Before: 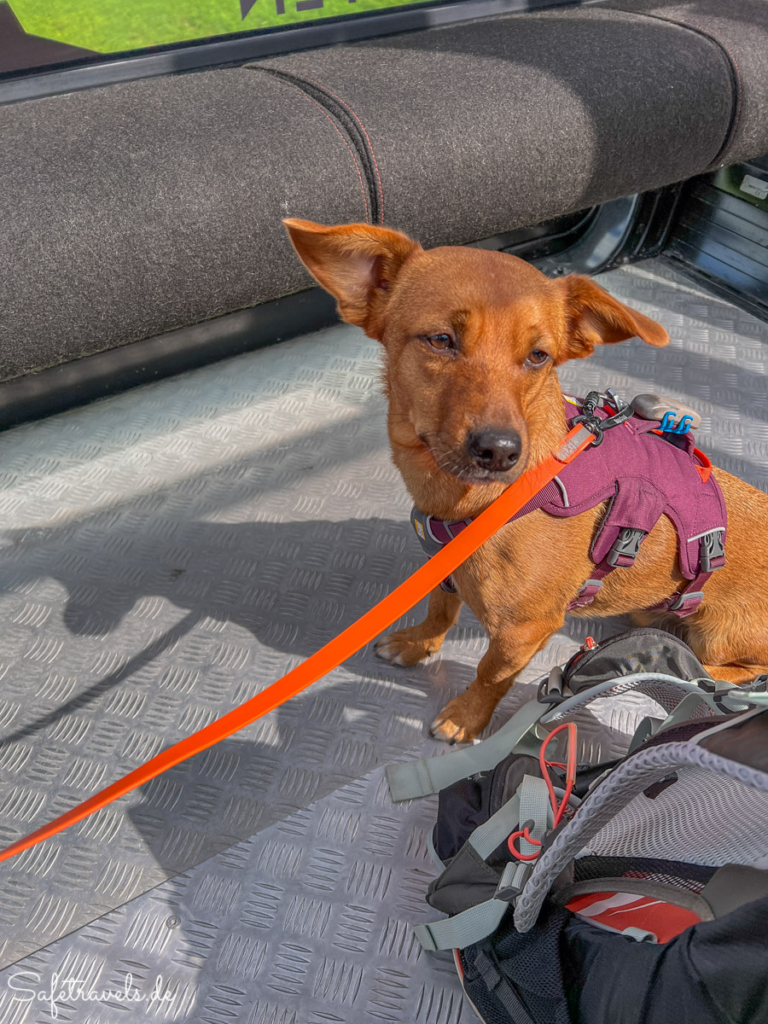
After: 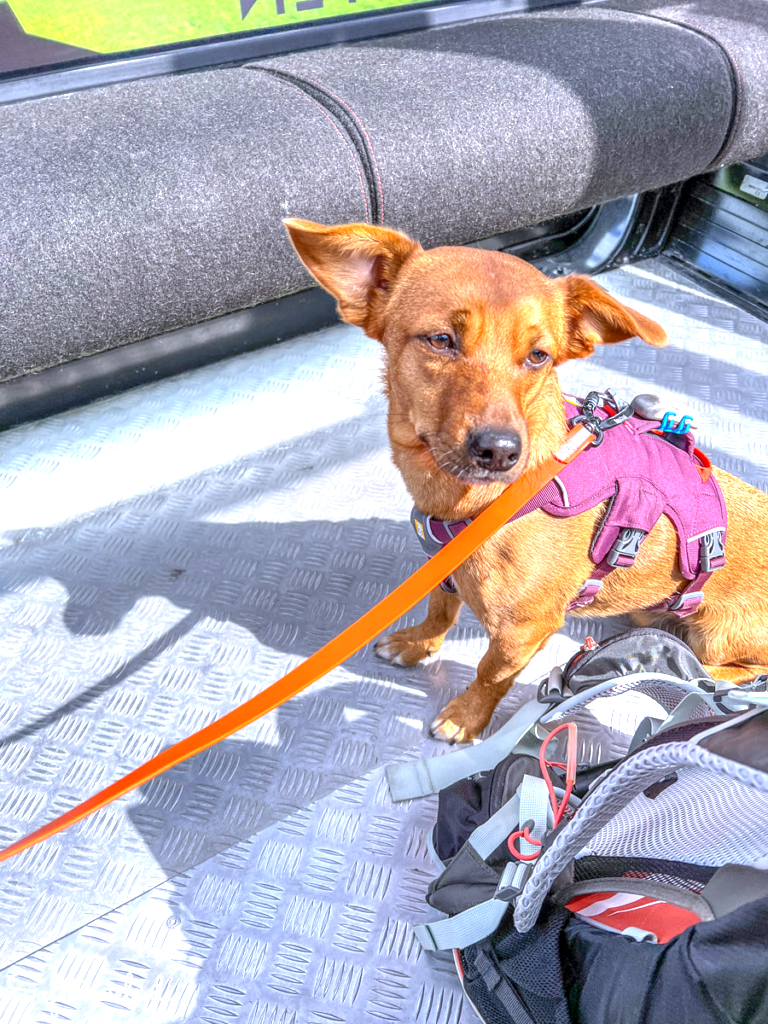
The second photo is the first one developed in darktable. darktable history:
white balance: red 0.948, green 1.02, blue 1.176
exposure: black level correction 0, exposure 1.45 EV, compensate exposure bias true, compensate highlight preservation false
local contrast: on, module defaults
